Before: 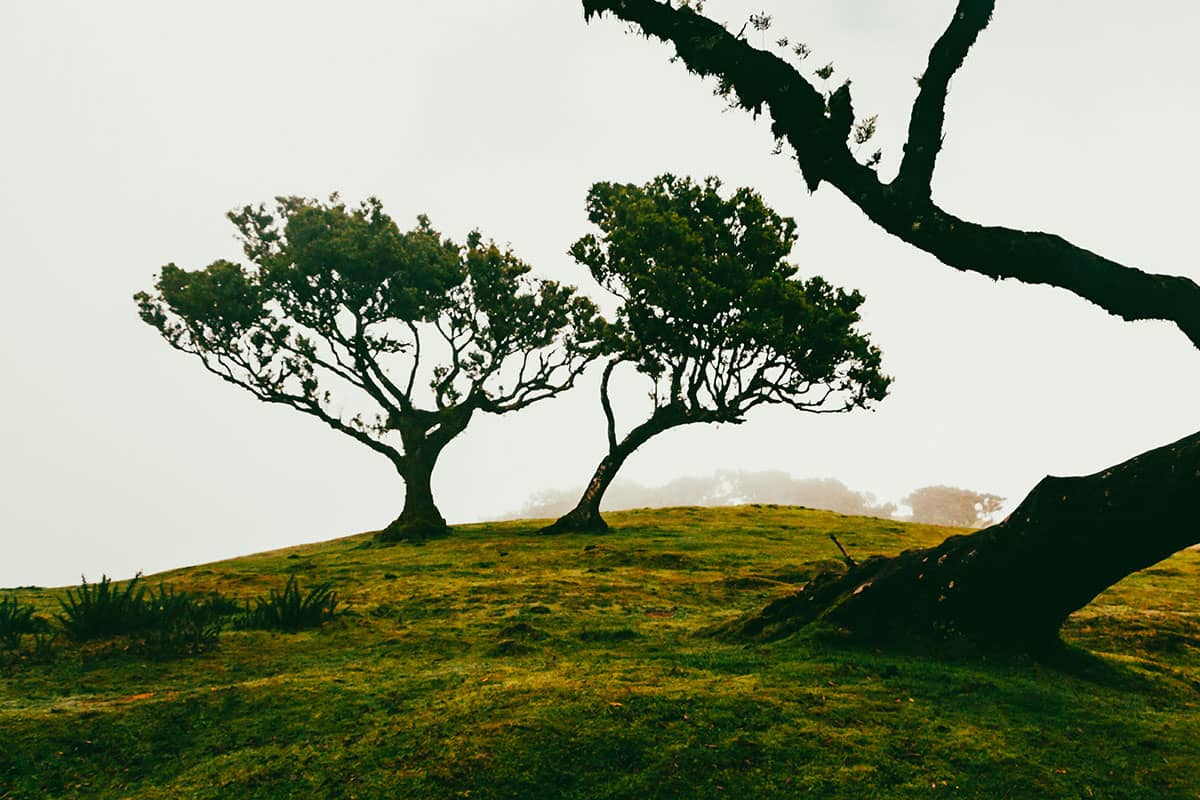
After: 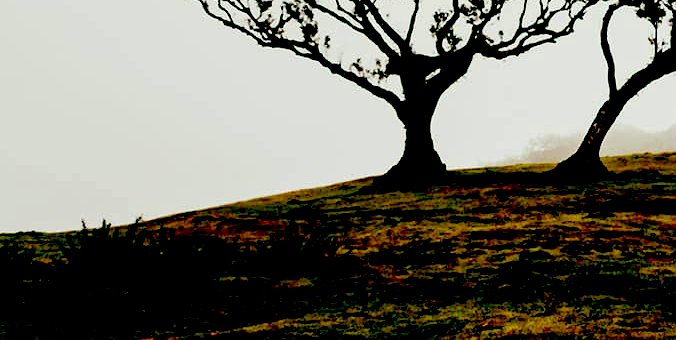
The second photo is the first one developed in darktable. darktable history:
crop: top 44.483%, right 43.593%, bottom 12.892%
exposure: black level correction 0.1, exposure -0.092 EV, compensate highlight preservation false
